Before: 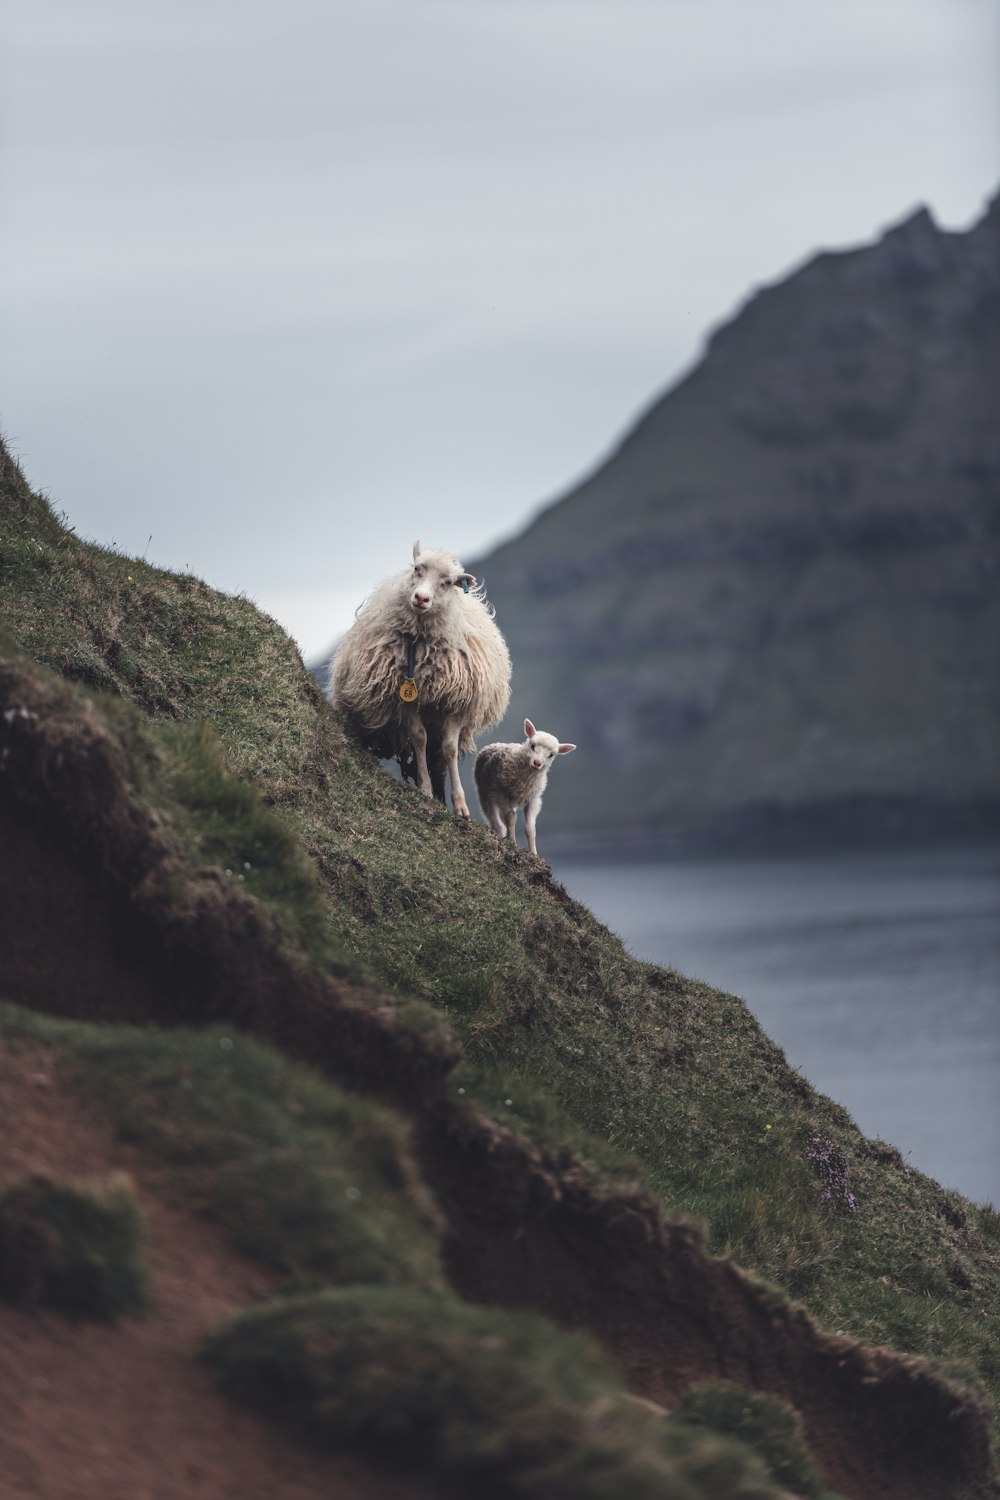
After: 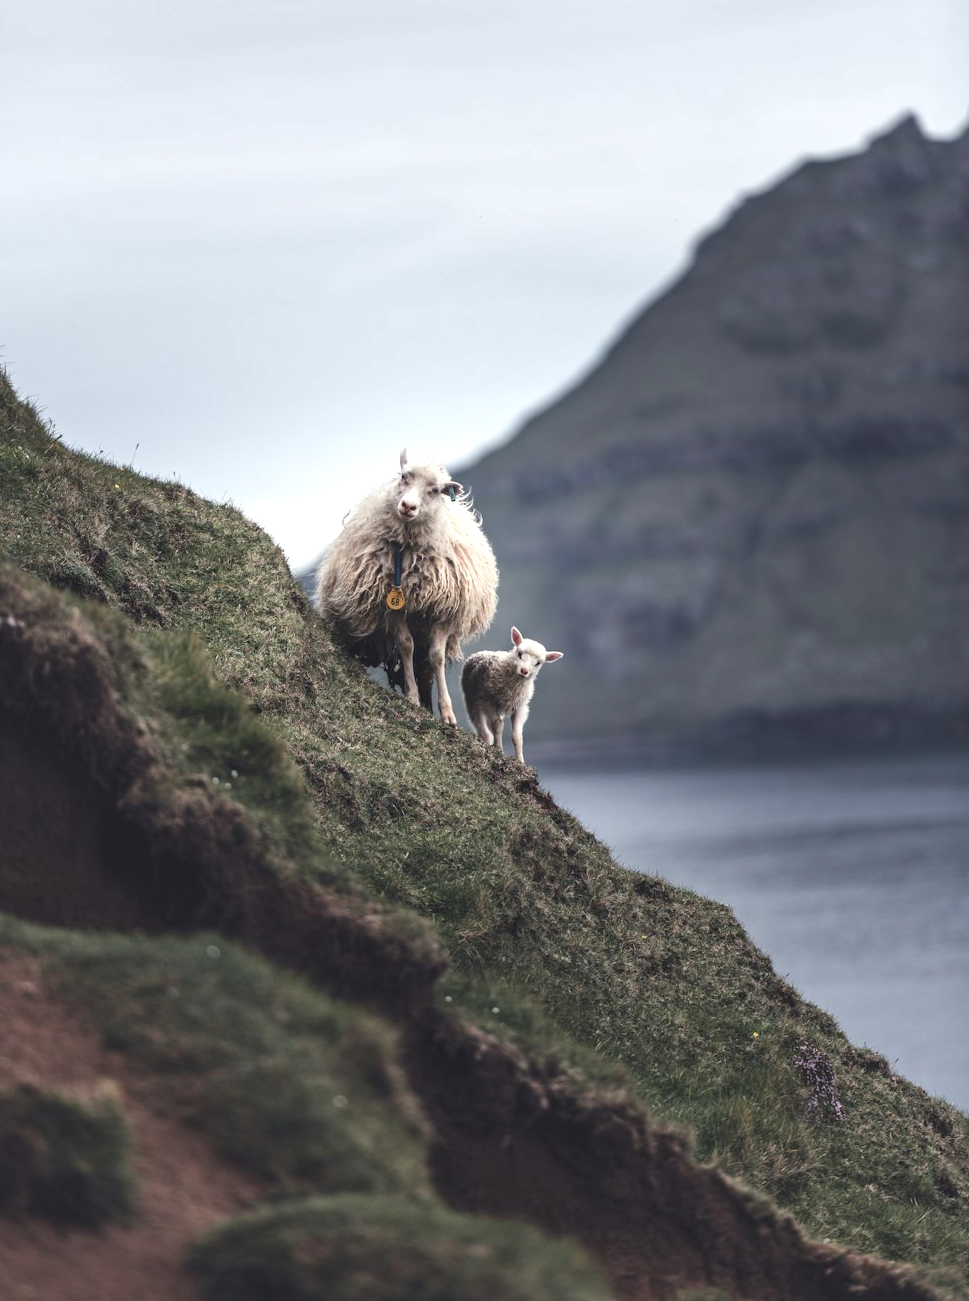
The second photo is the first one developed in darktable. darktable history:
crop: left 1.356%, top 6.172%, right 1.715%, bottom 7.06%
local contrast: mode bilateral grid, contrast 25, coarseness 51, detail 123%, midtone range 0.2
exposure: exposure 0.485 EV, compensate highlight preservation false
